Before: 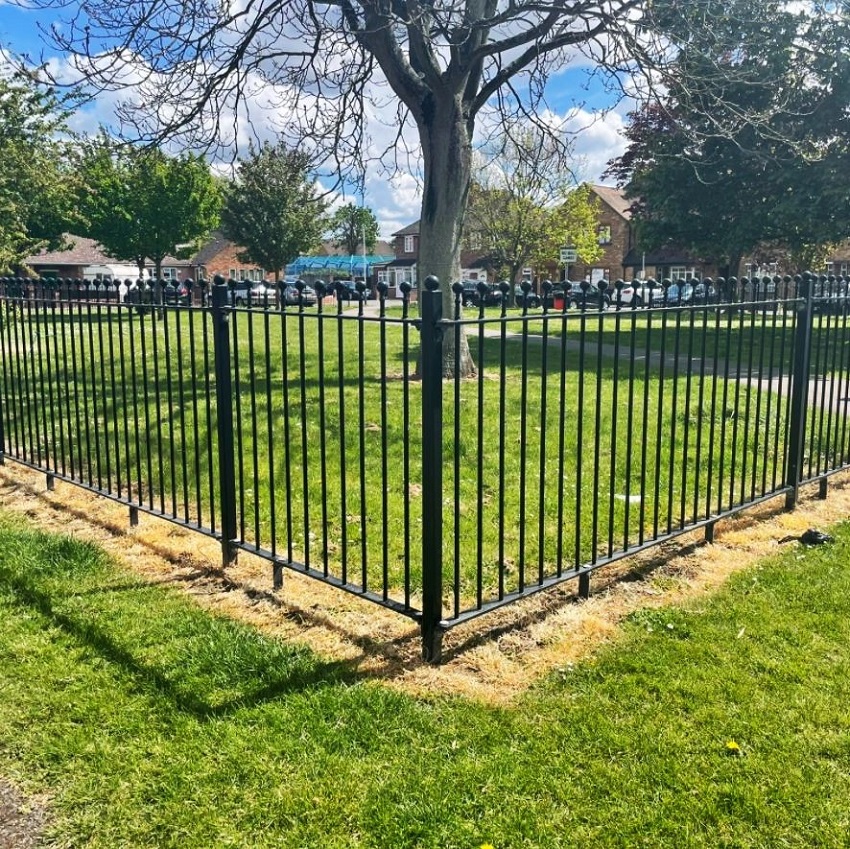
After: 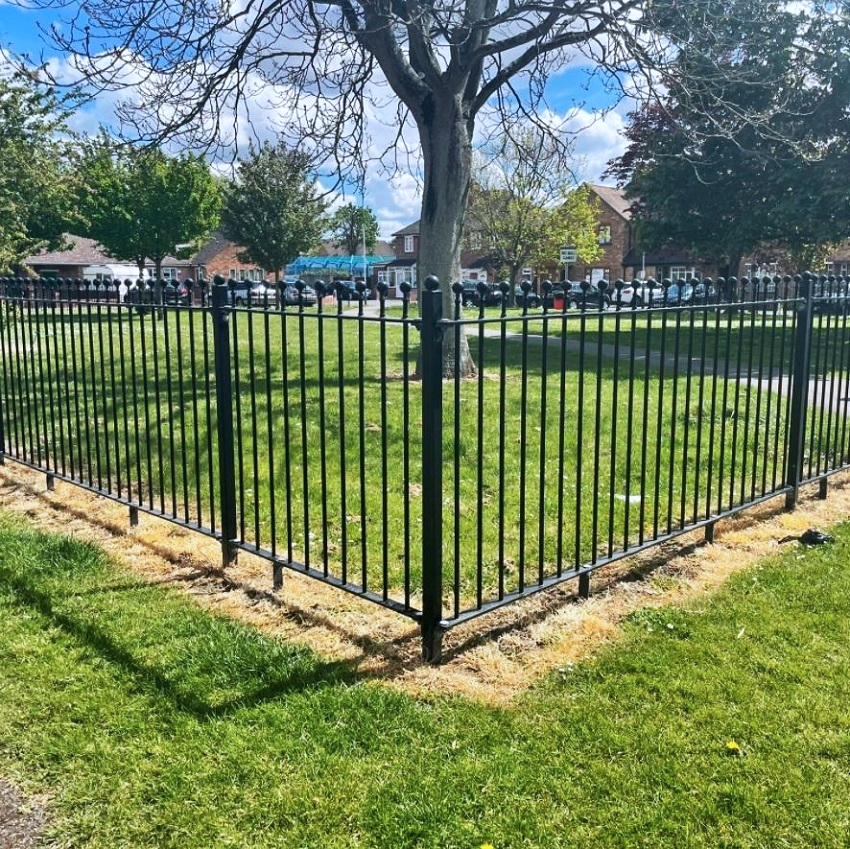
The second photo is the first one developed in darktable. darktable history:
color correction: highlights a* -0.789, highlights b* -8.99
